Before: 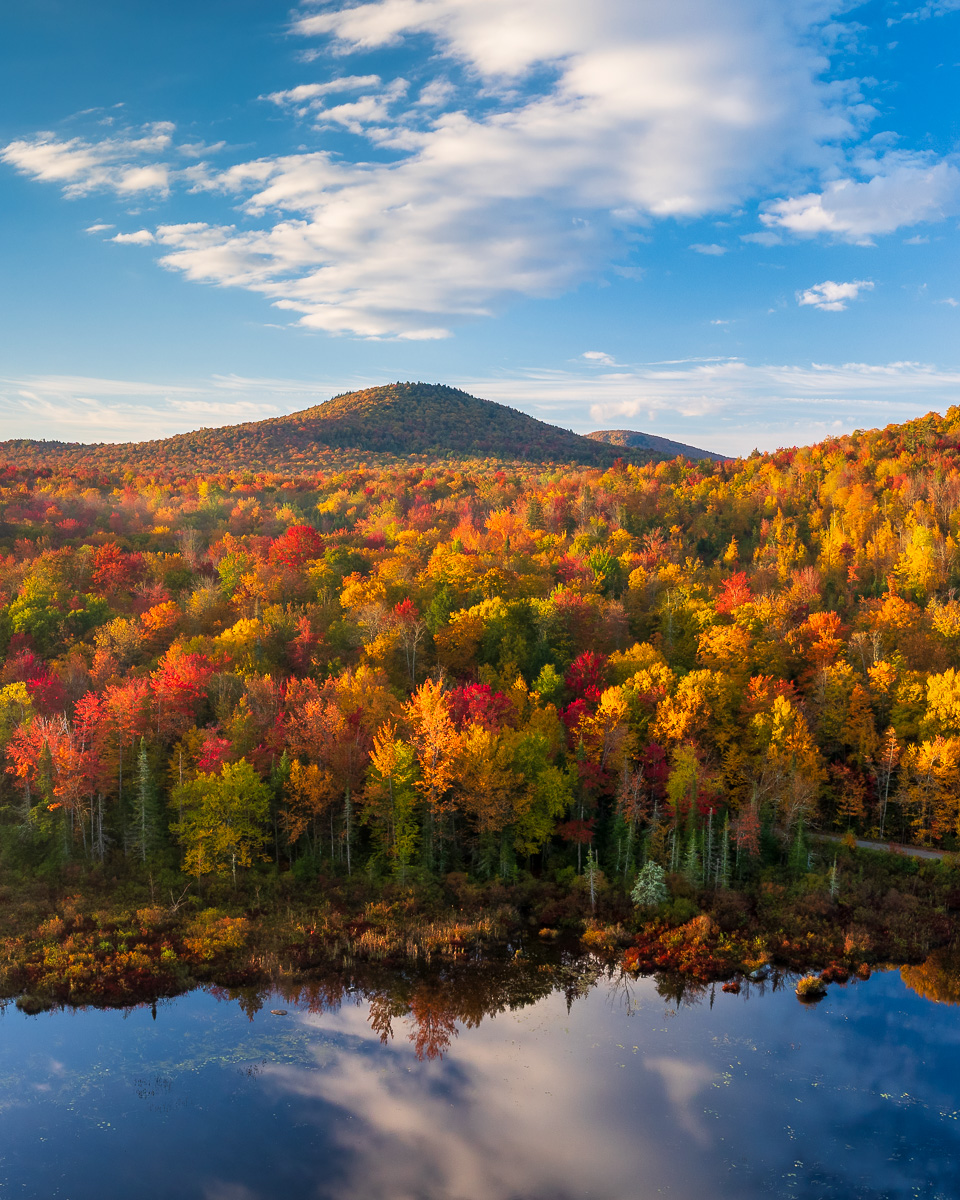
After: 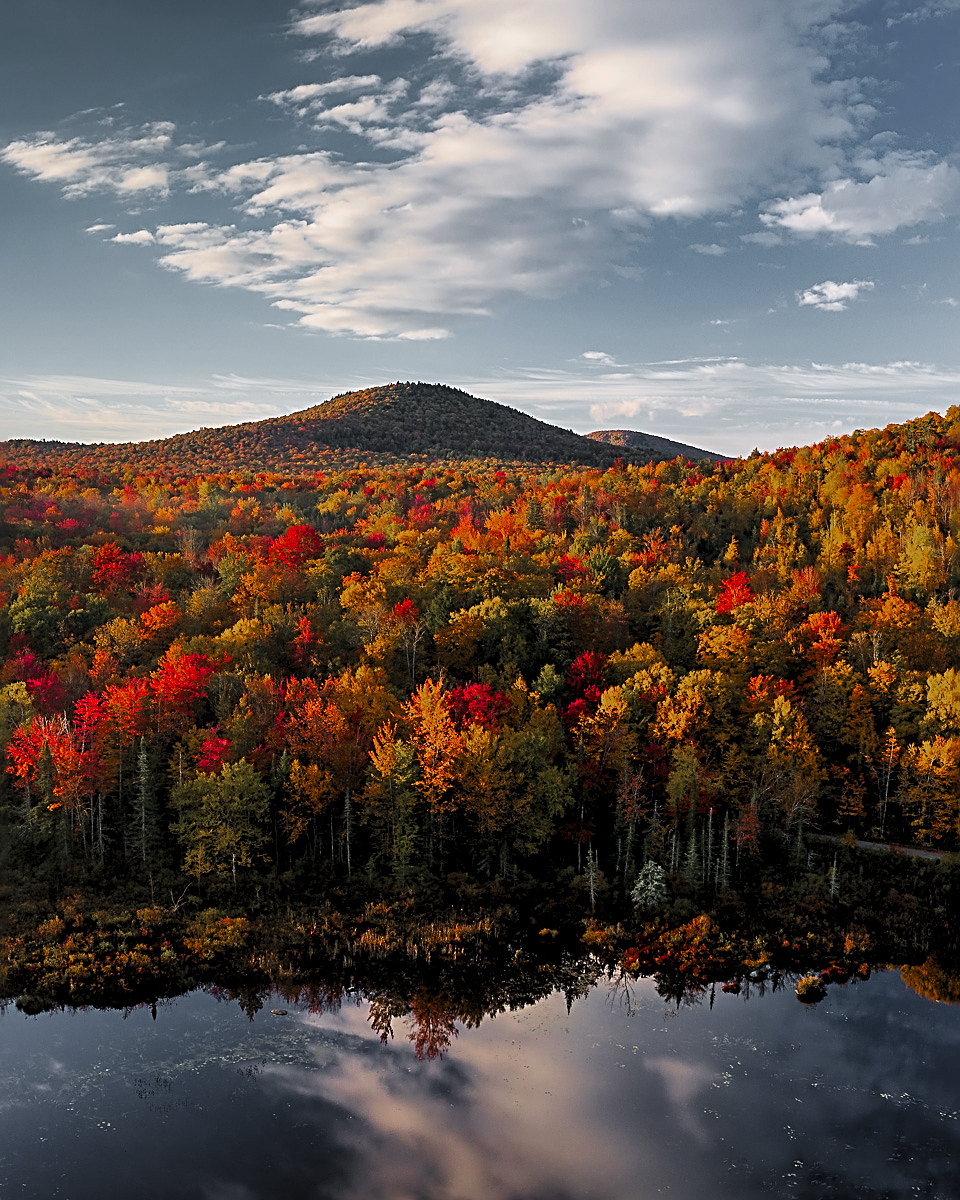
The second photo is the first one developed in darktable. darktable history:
sharpen: radius 2.817, amount 0.715
levels: levels [0.116, 0.574, 1]
color zones: curves: ch0 [(0, 0.48) (0.209, 0.398) (0.305, 0.332) (0.429, 0.493) (0.571, 0.5) (0.714, 0.5) (0.857, 0.5) (1, 0.48)]; ch1 [(0, 0.736) (0.143, 0.625) (0.225, 0.371) (0.429, 0.256) (0.571, 0.241) (0.714, 0.213) (0.857, 0.48) (1, 0.736)]; ch2 [(0, 0.448) (0.143, 0.498) (0.286, 0.5) (0.429, 0.5) (0.571, 0.5) (0.714, 0.5) (0.857, 0.5) (1, 0.448)]
